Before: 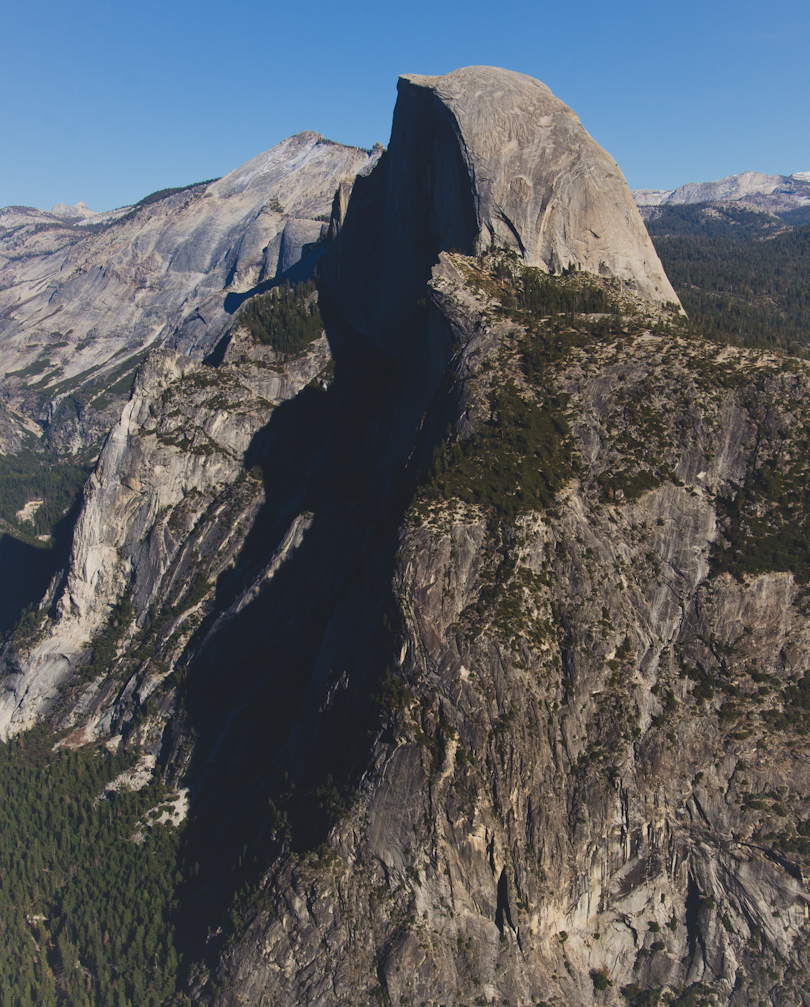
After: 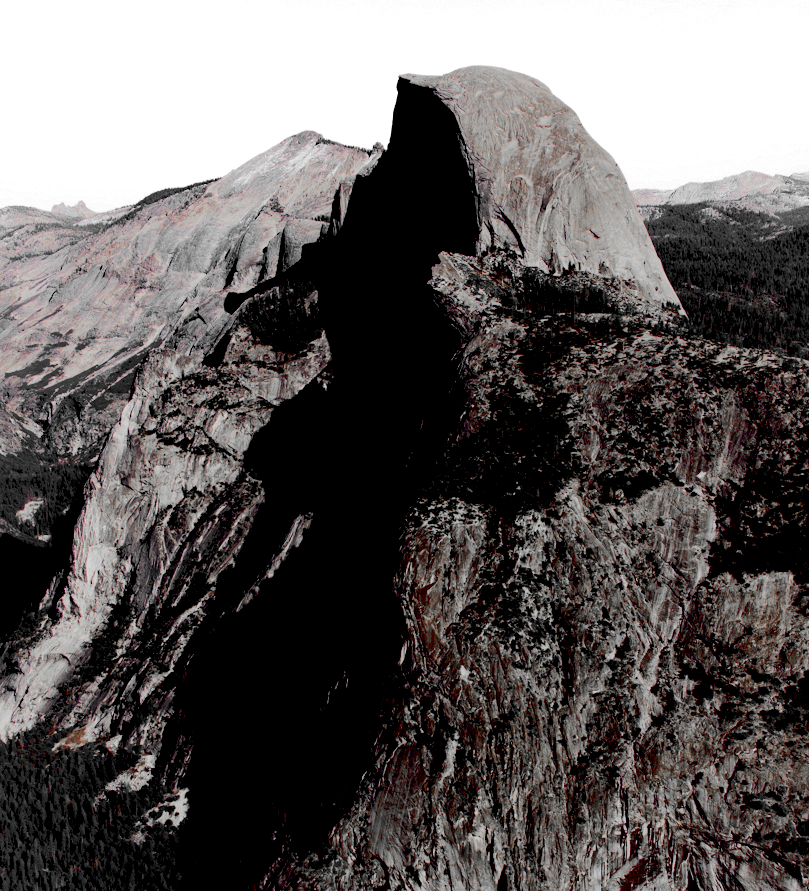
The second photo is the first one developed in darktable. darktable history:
exposure: black level correction 0.047, exposure 0.013 EV, compensate highlight preservation false
crop and rotate: top 0%, bottom 11.49%
tone curve: curves: ch0 [(0, 0) (0.239, 0.248) (0.508, 0.606) (0.828, 0.878) (1, 1)]; ch1 [(0, 0) (0.401, 0.42) (0.442, 0.47) (0.492, 0.498) (0.511, 0.516) (0.555, 0.586) (0.681, 0.739) (1, 1)]; ch2 [(0, 0) (0.411, 0.433) (0.5, 0.504) (0.545, 0.574) (1, 1)], color space Lab, independent channels, preserve colors none
color zones: curves: ch0 [(0, 0.352) (0.143, 0.407) (0.286, 0.386) (0.429, 0.431) (0.571, 0.829) (0.714, 0.853) (0.857, 0.833) (1, 0.352)]; ch1 [(0, 0.604) (0.072, 0.726) (0.096, 0.608) (0.205, 0.007) (0.571, -0.006) (0.839, -0.013) (0.857, -0.012) (1, 0.604)]
